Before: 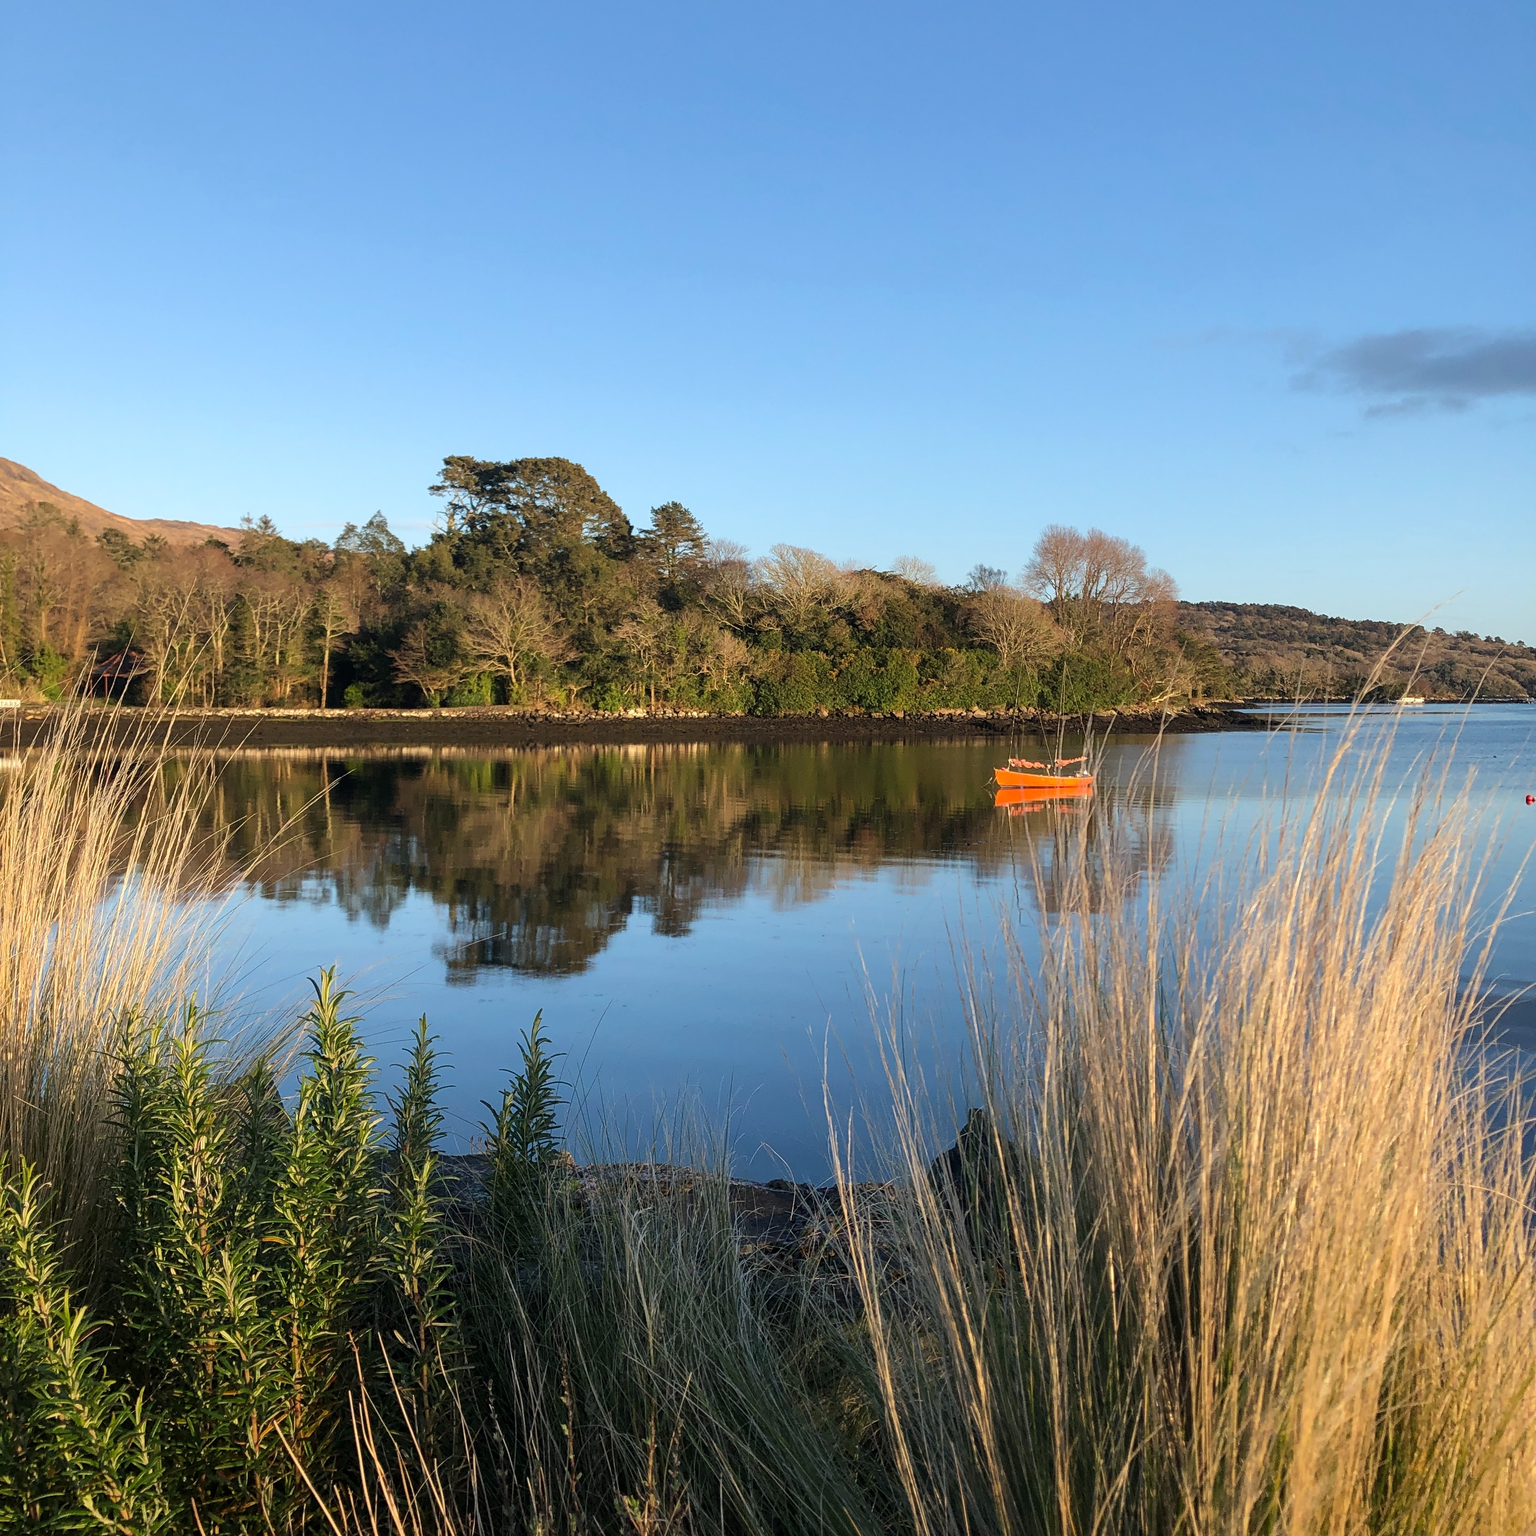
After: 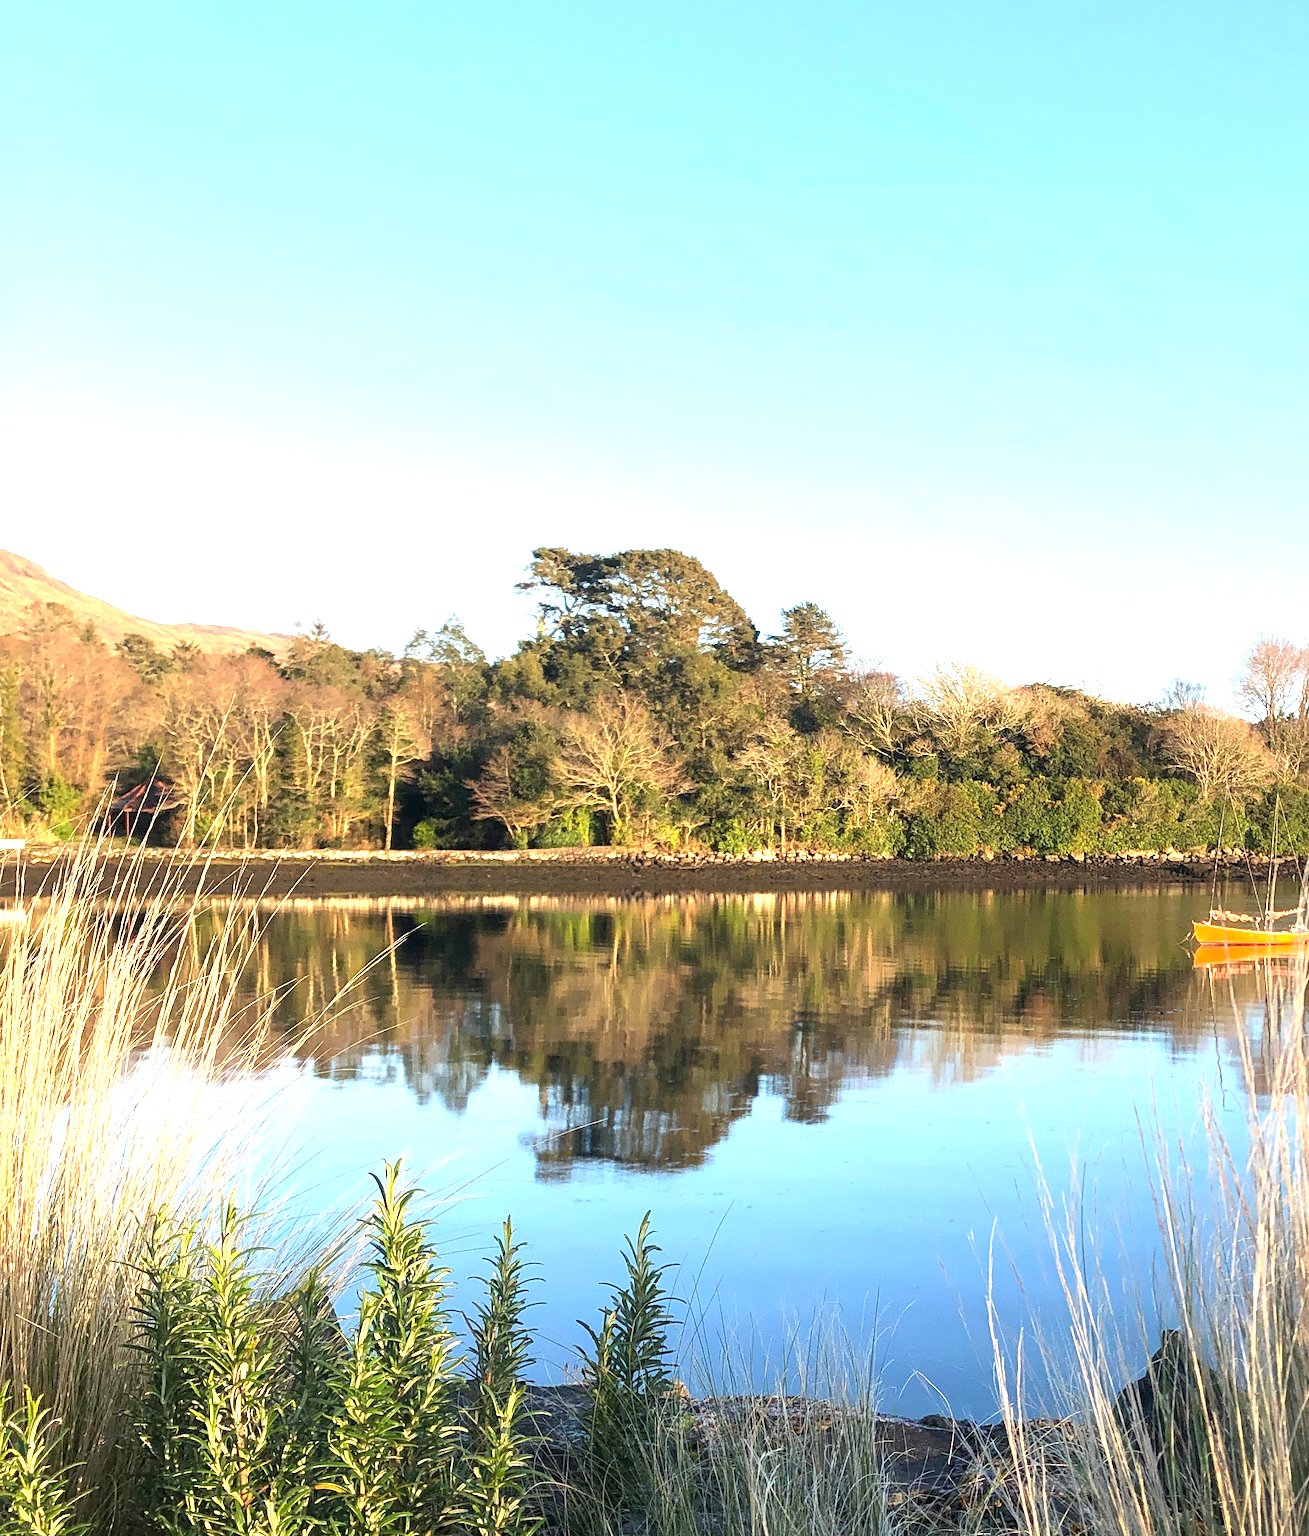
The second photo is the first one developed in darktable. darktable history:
exposure: black level correction 0, exposure 1.45 EV, compensate exposure bias true, compensate highlight preservation false
crop: right 28.885%, bottom 16.626%
